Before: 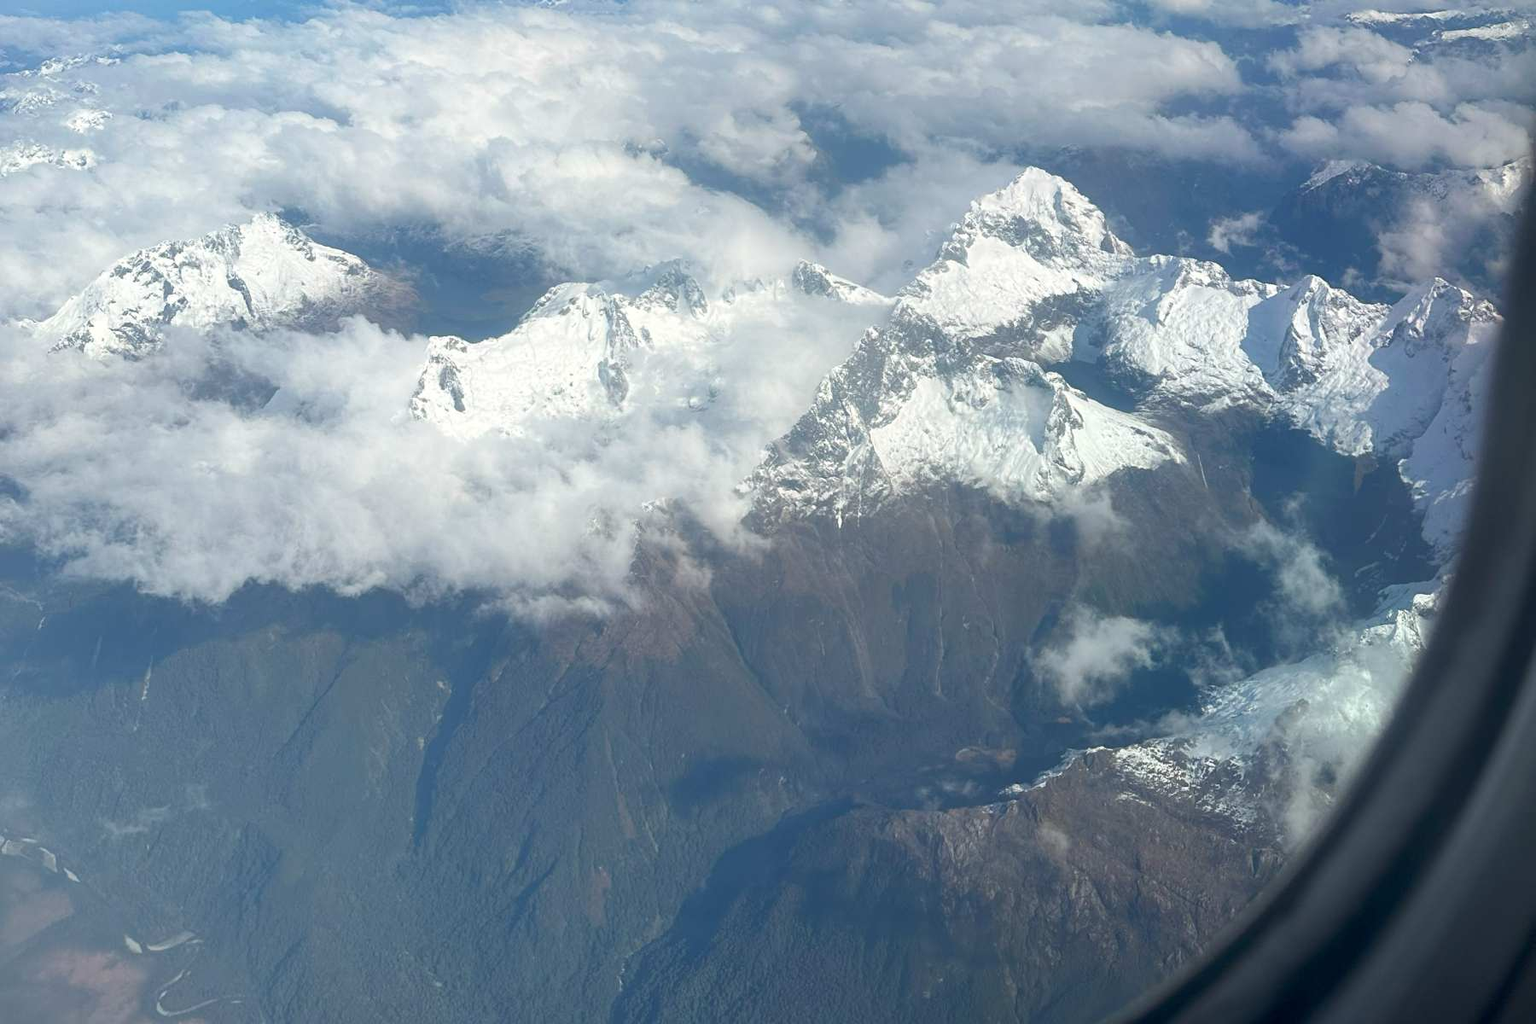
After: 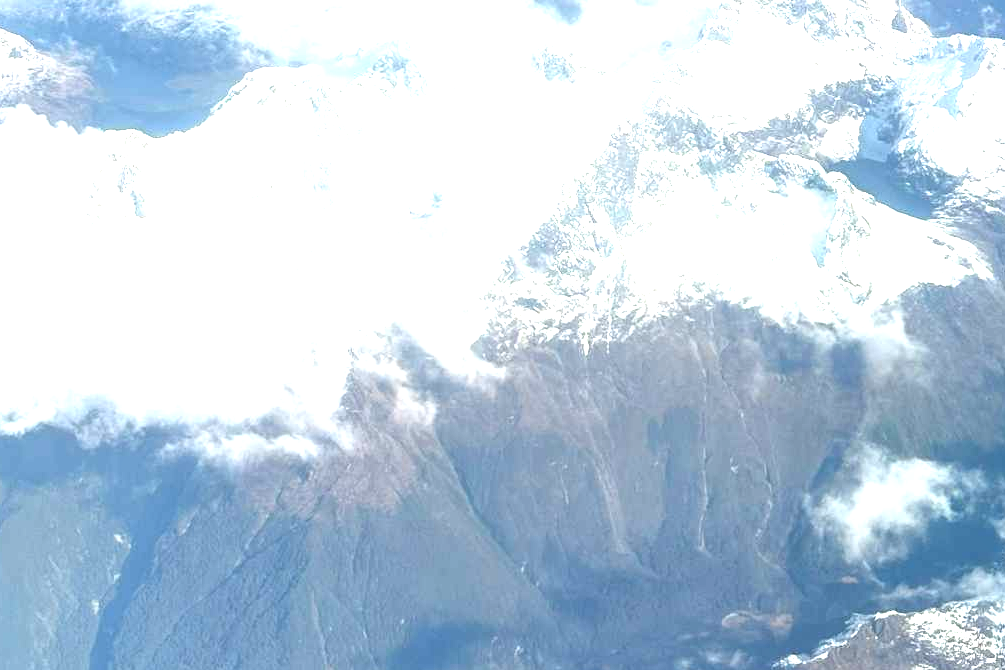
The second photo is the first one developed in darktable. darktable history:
exposure: black level correction 0, exposure 1.45 EV, compensate exposure bias true, compensate highlight preservation false
local contrast: on, module defaults
crop and rotate: left 22.13%, top 22.054%, right 22.026%, bottom 22.102%
